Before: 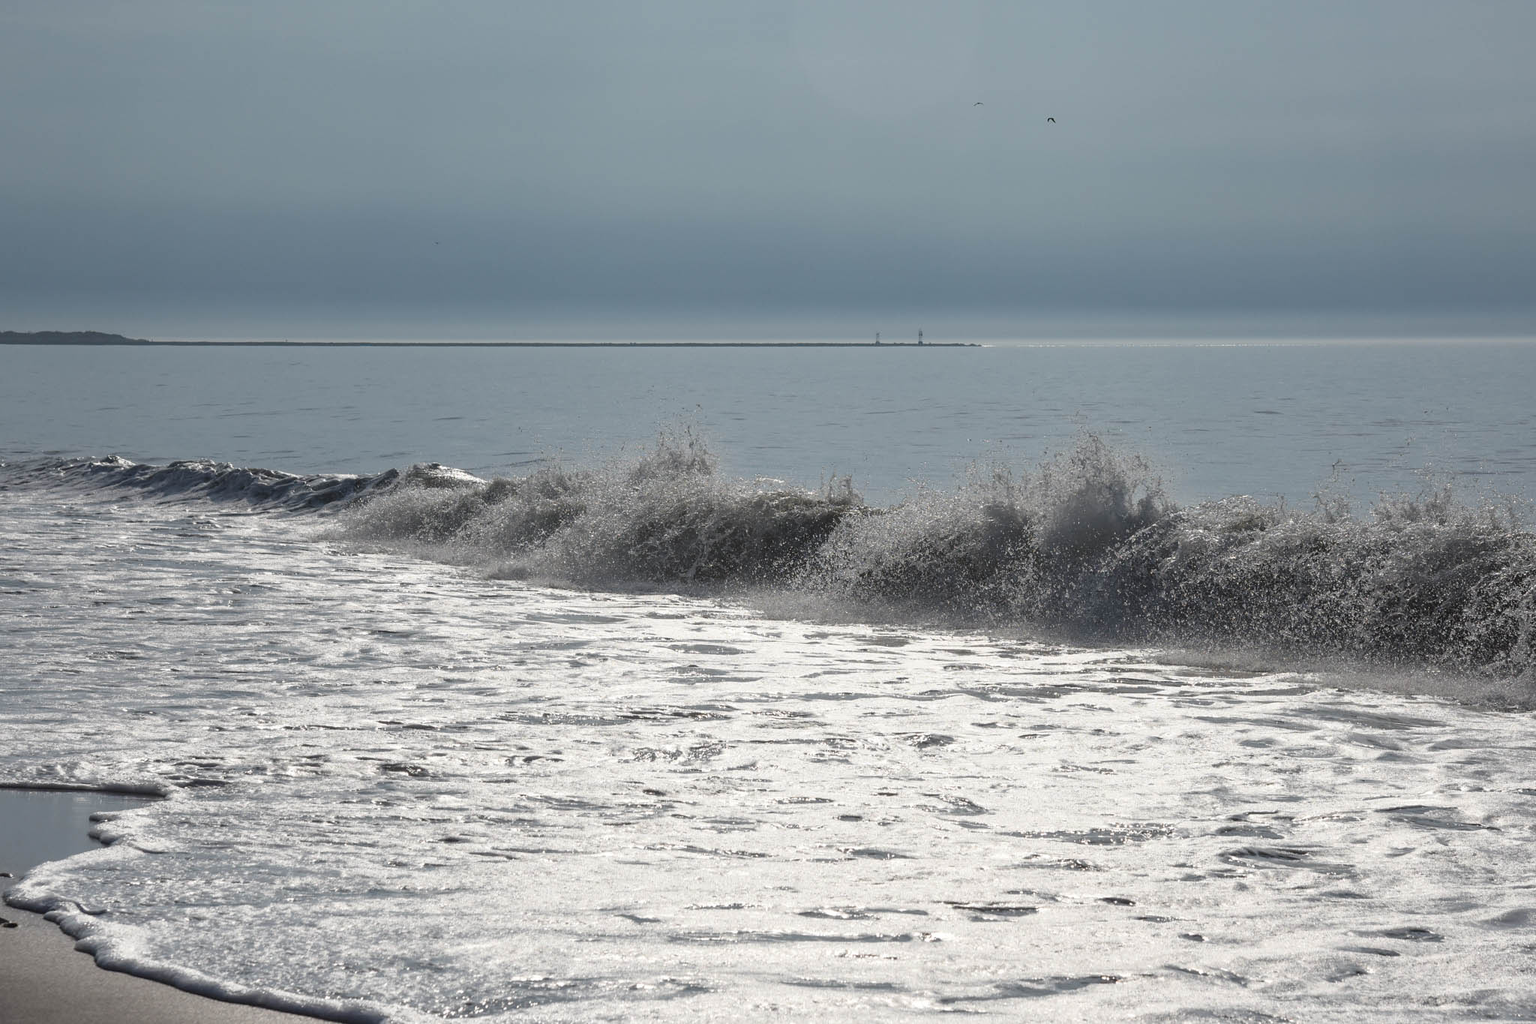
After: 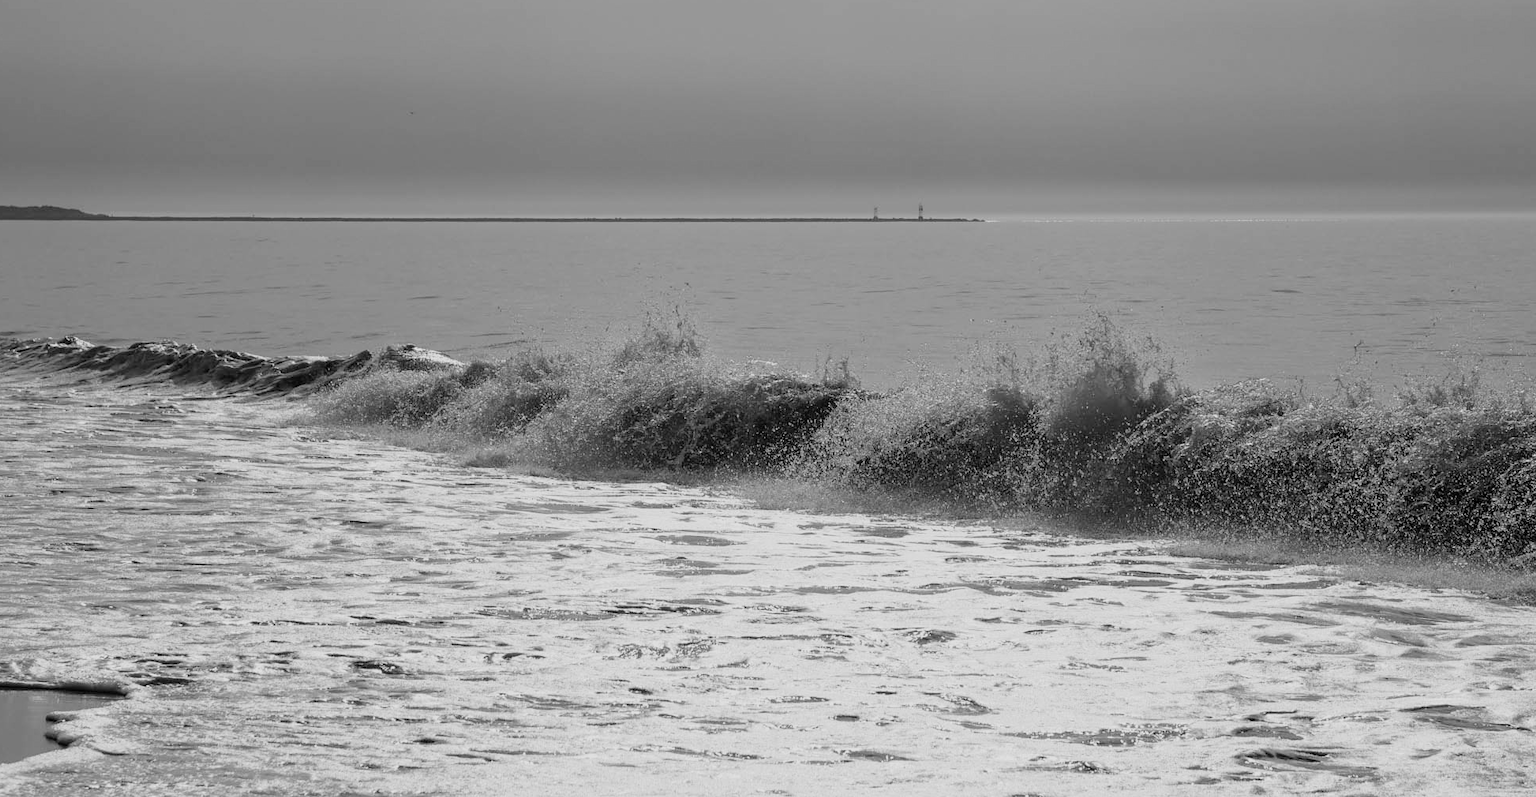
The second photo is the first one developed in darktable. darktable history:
white balance: red 0.766, blue 1.537
crop and rotate: left 2.991%, top 13.302%, right 1.981%, bottom 12.636%
filmic rgb: black relative exposure -5 EV, white relative exposure 3.5 EV, hardness 3.19, contrast 1.2, highlights saturation mix -30%
color zones: curves: ch0 [(0.25, 0.5) (0.347, 0.092) (0.75, 0.5)]; ch1 [(0.25, 0.5) (0.33, 0.51) (0.75, 0.5)]
monochrome: on, module defaults
color correction: highlights a* 5.38, highlights b* 5.3, shadows a* -4.26, shadows b* -5.11
